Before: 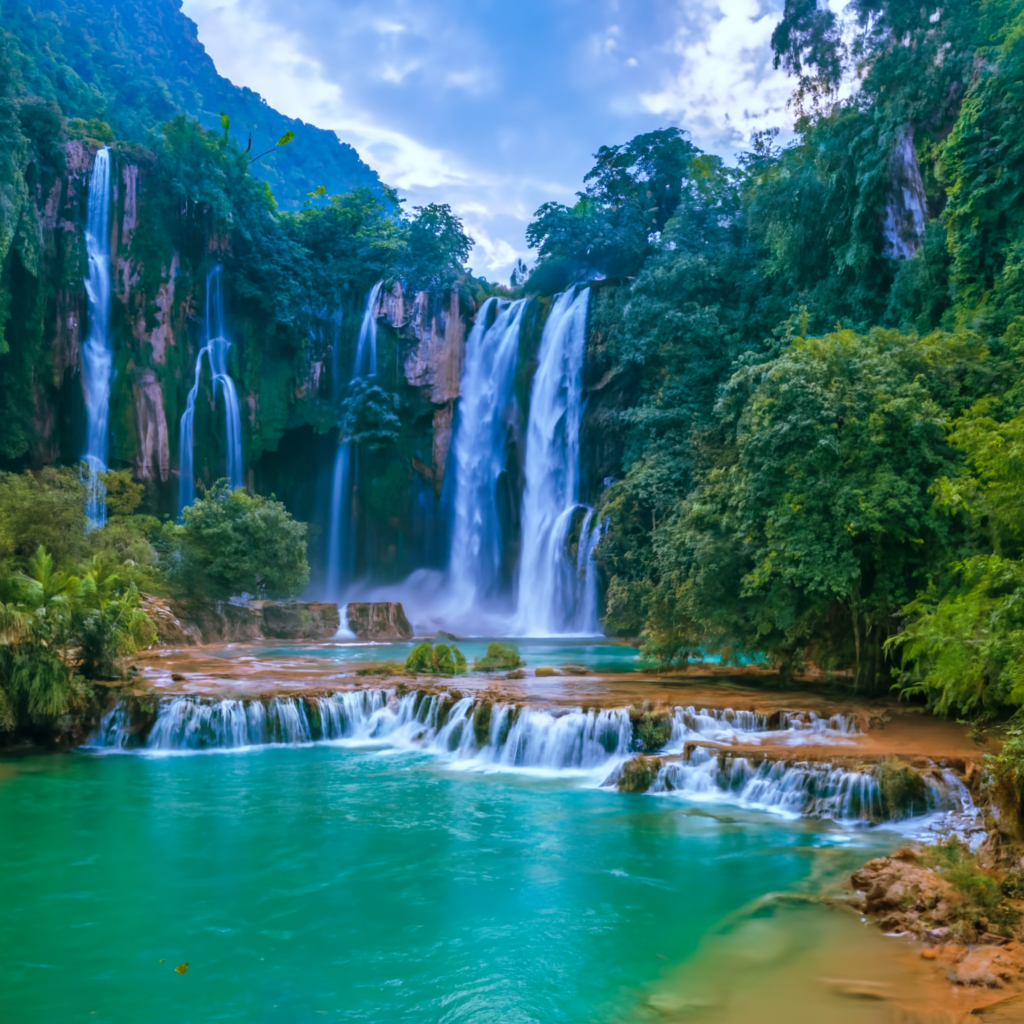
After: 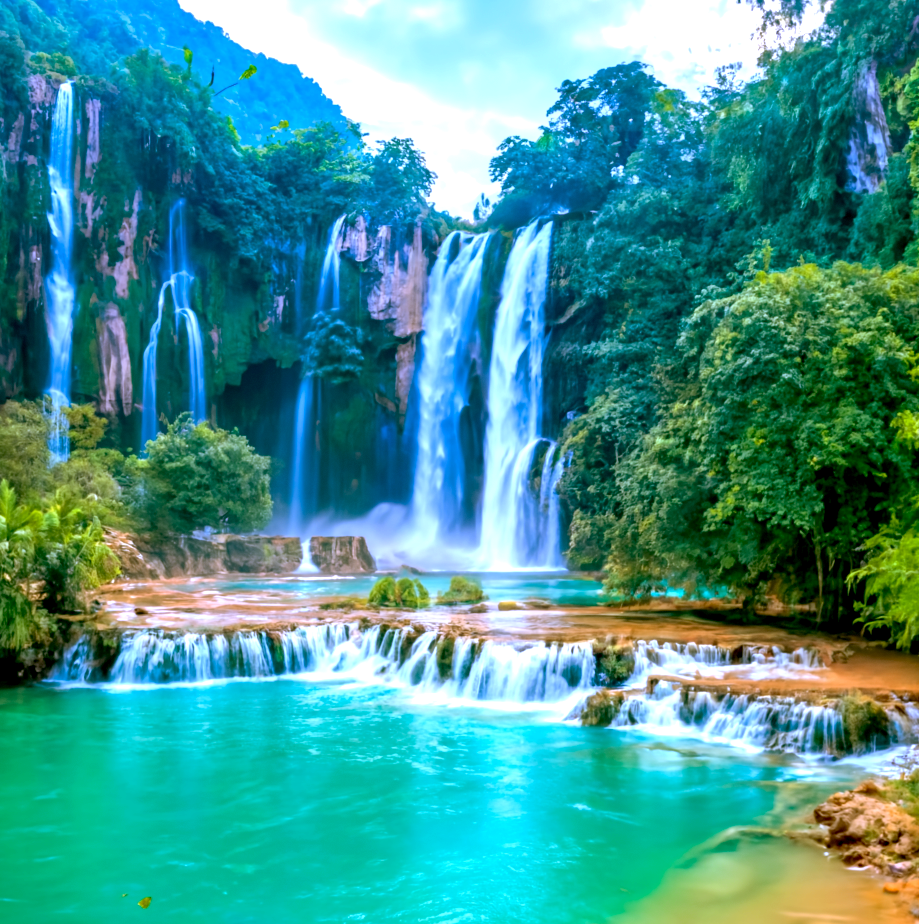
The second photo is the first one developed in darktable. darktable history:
crop: left 3.644%, top 6.513%, right 6.584%, bottom 3.196%
contrast equalizer: octaves 7, y [[0.5, 0.5, 0.468, 0.5, 0.5, 0.5], [0.5 ×6], [0.5 ×6], [0 ×6], [0 ×6]]
exposure: black level correction 0.011, exposure 1.088 EV, compensate exposure bias true, compensate highlight preservation false
